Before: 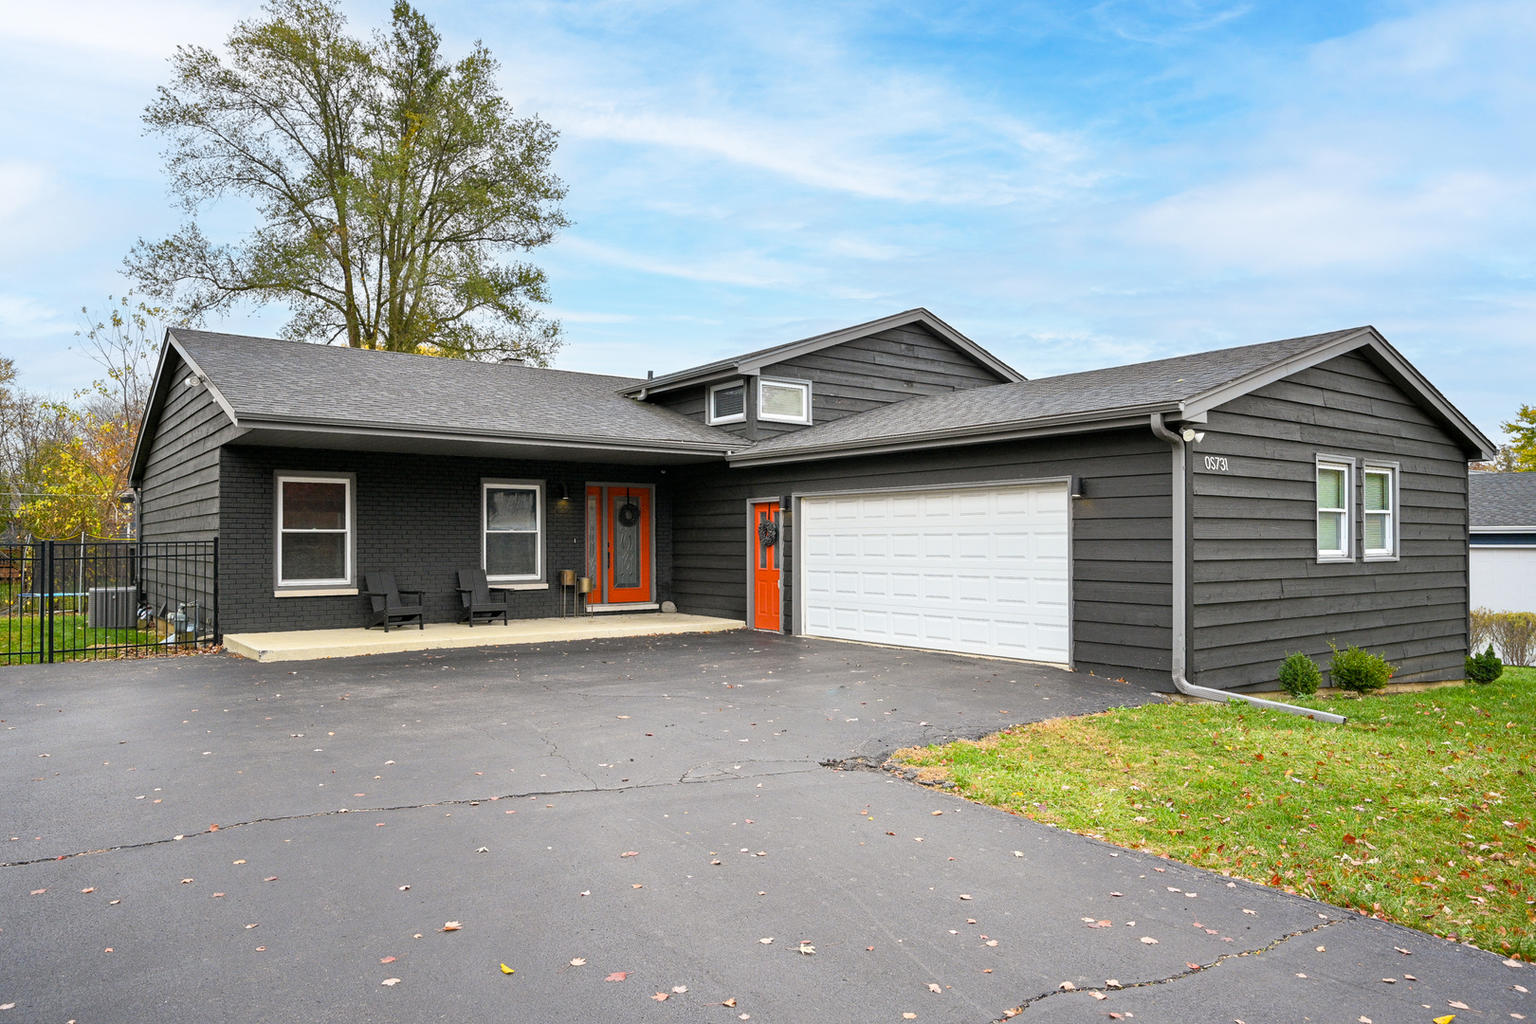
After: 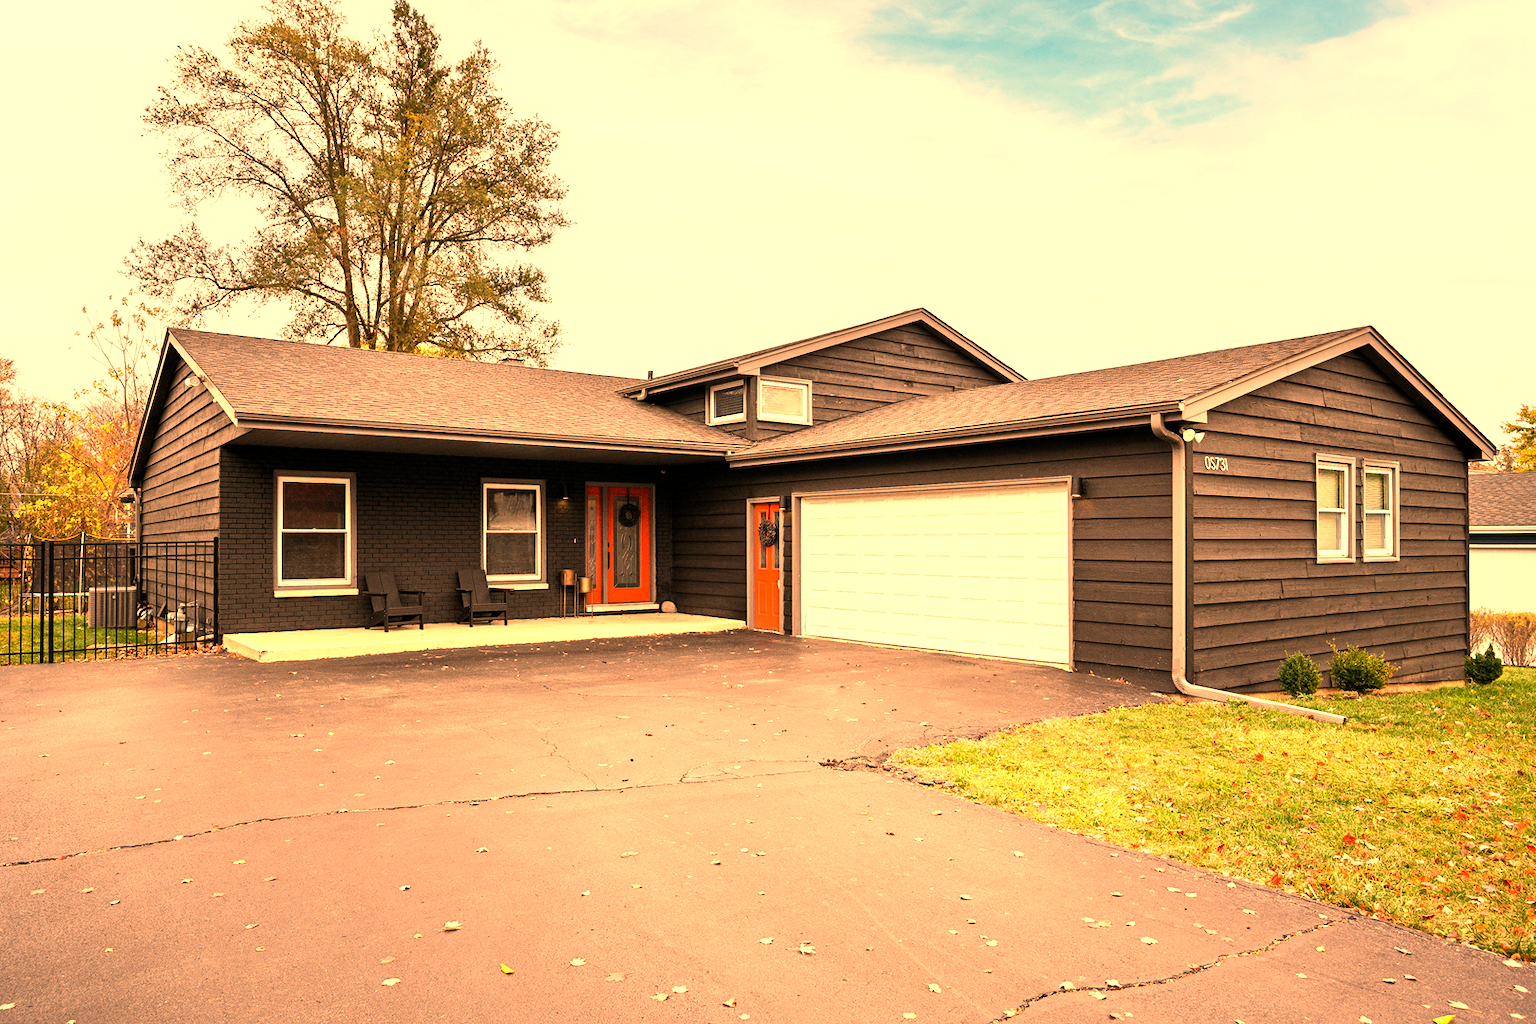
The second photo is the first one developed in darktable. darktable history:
tone equalizer: -8 EV -0.75 EV, -7 EV -0.7 EV, -6 EV -0.6 EV, -5 EV -0.4 EV, -3 EV 0.4 EV, -2 EV 0.6 EV, -1 EV 0.7 EV, +0 EV 0.75 EV, edges refinement/feathering 500, mask exposure compensation -1.57 EV, preserve details no
exposure: black level correction 0.001, exposure -0.125 EV, compensate exposure bias true, compensate highlight preservation false
white balance: red 1.467, blue 0.684
